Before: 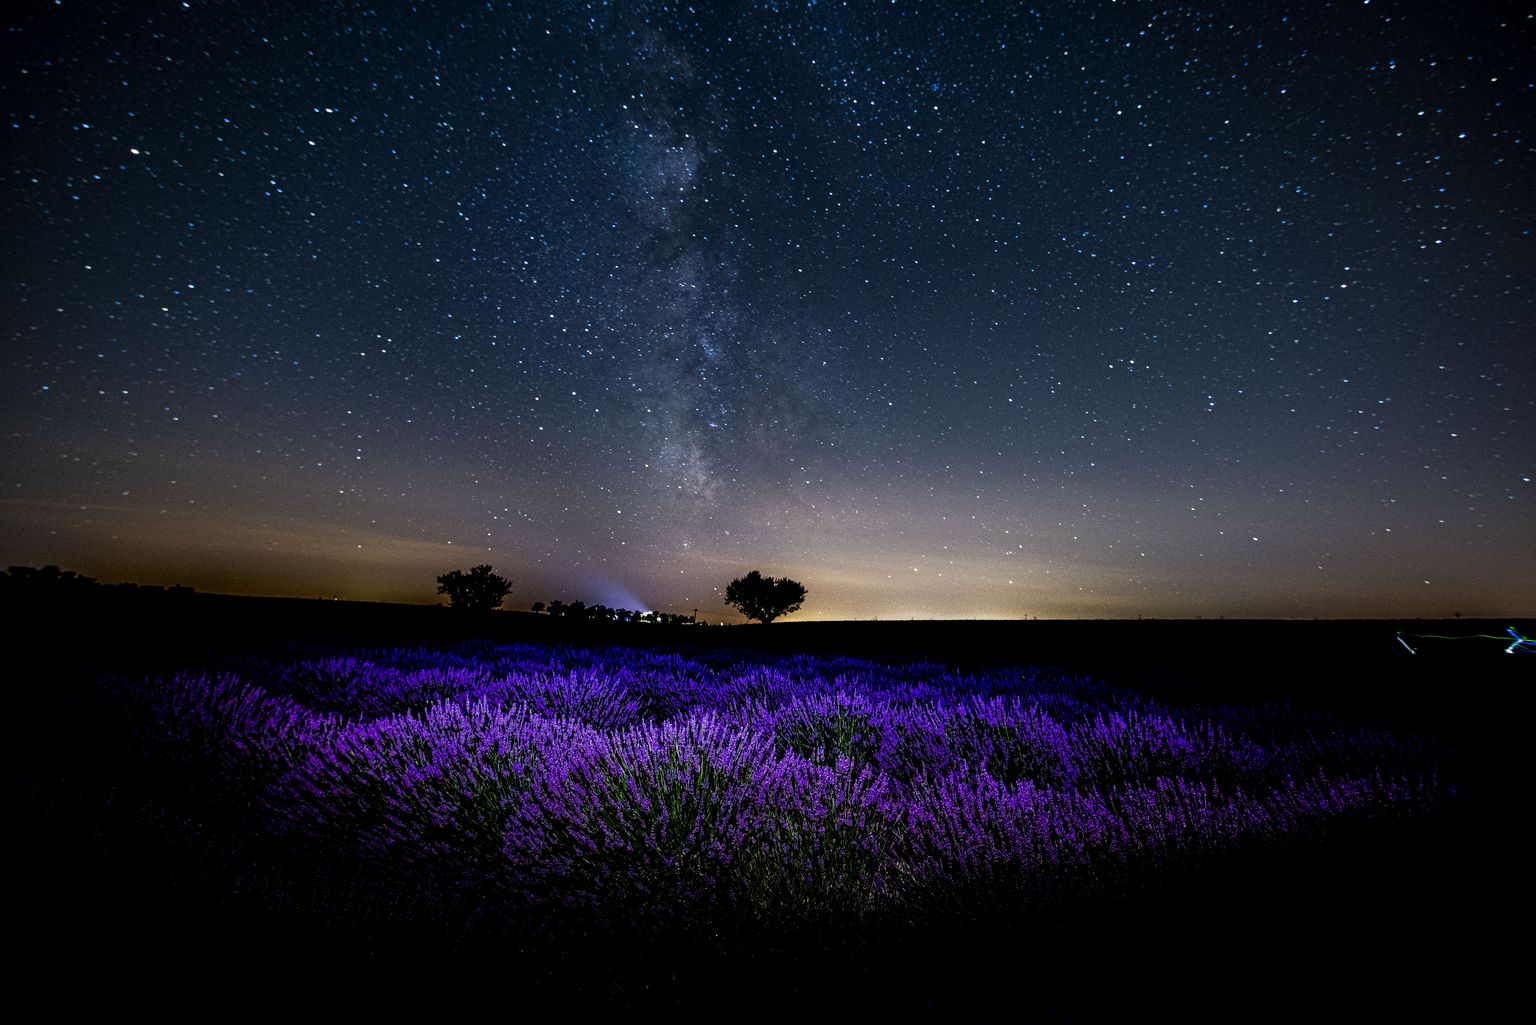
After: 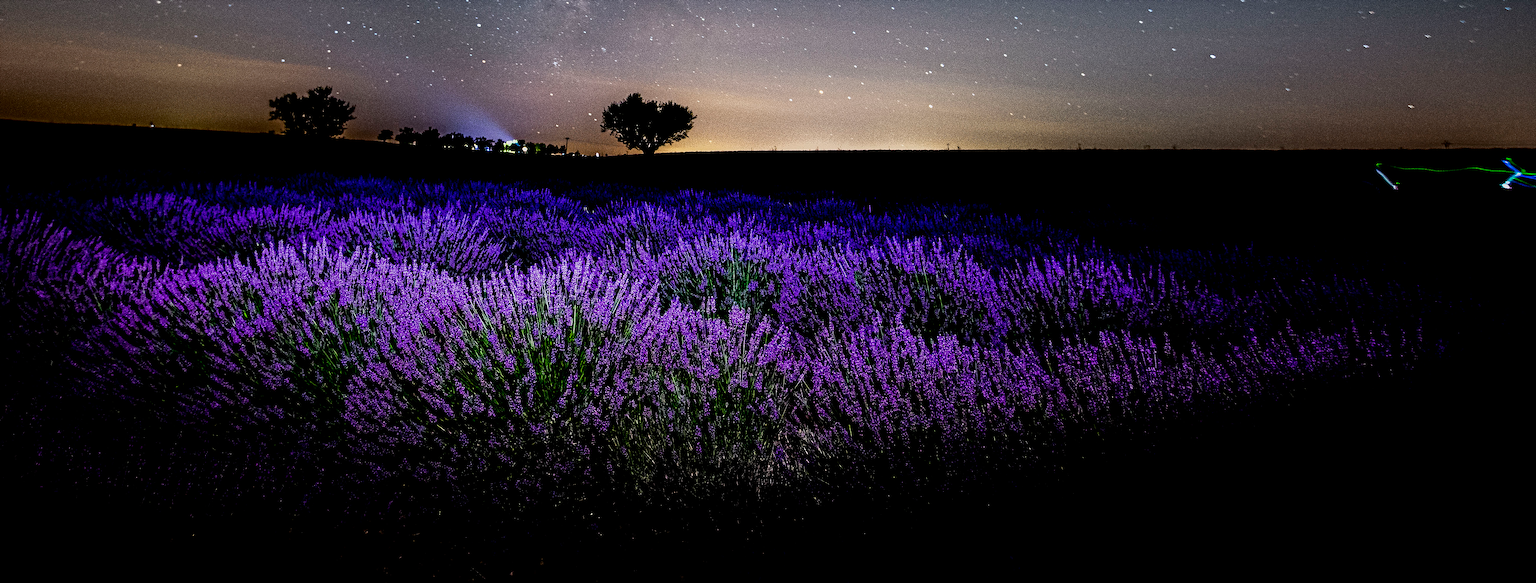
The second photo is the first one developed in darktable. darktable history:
sharpen: radius 0.99
crop and rotate: left 13.303%, top 47.858%, bottom 2.804%
